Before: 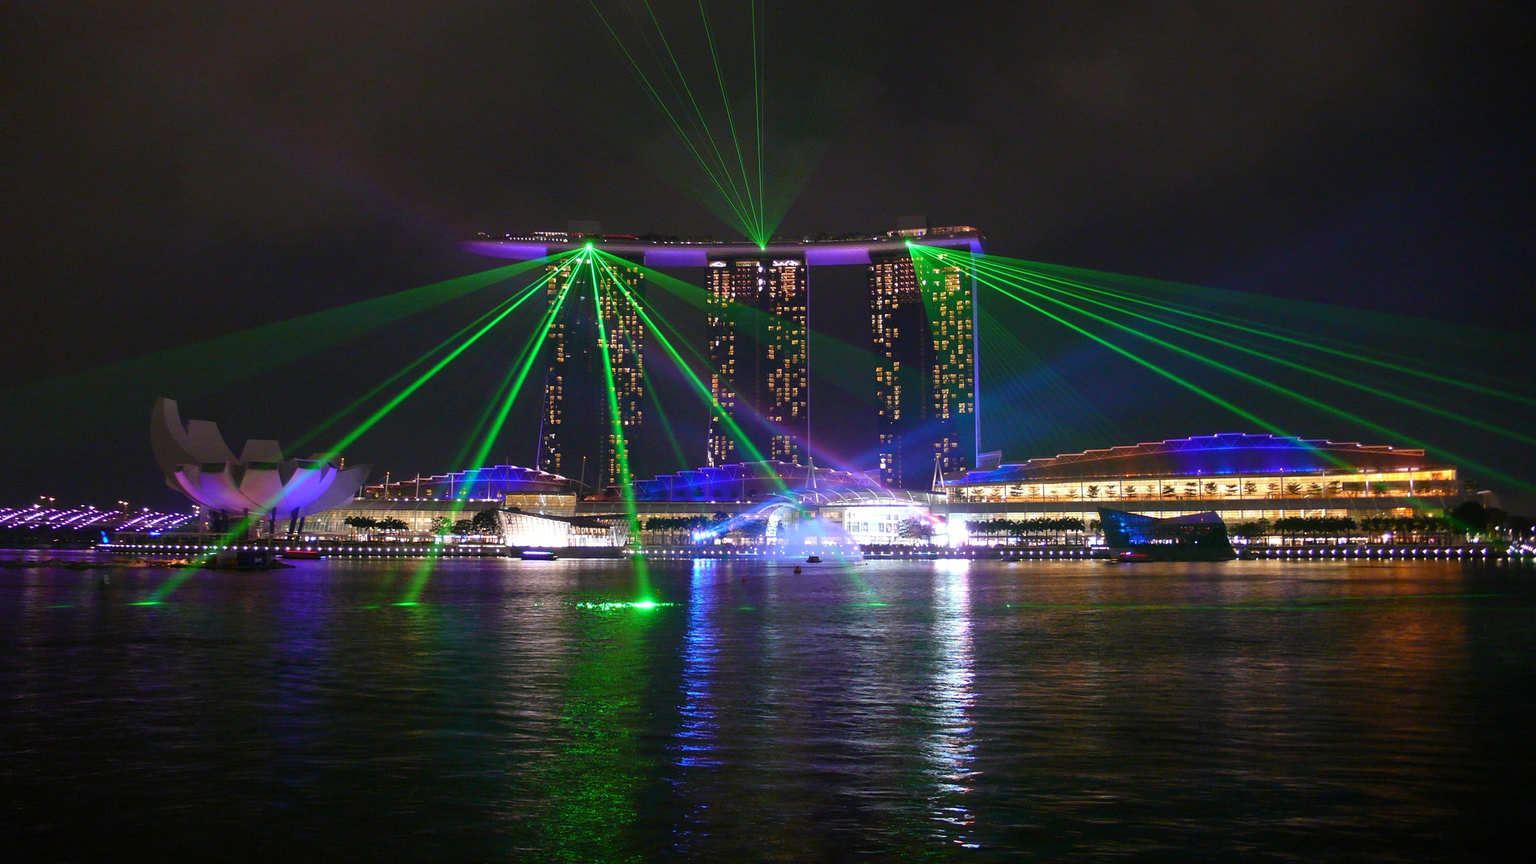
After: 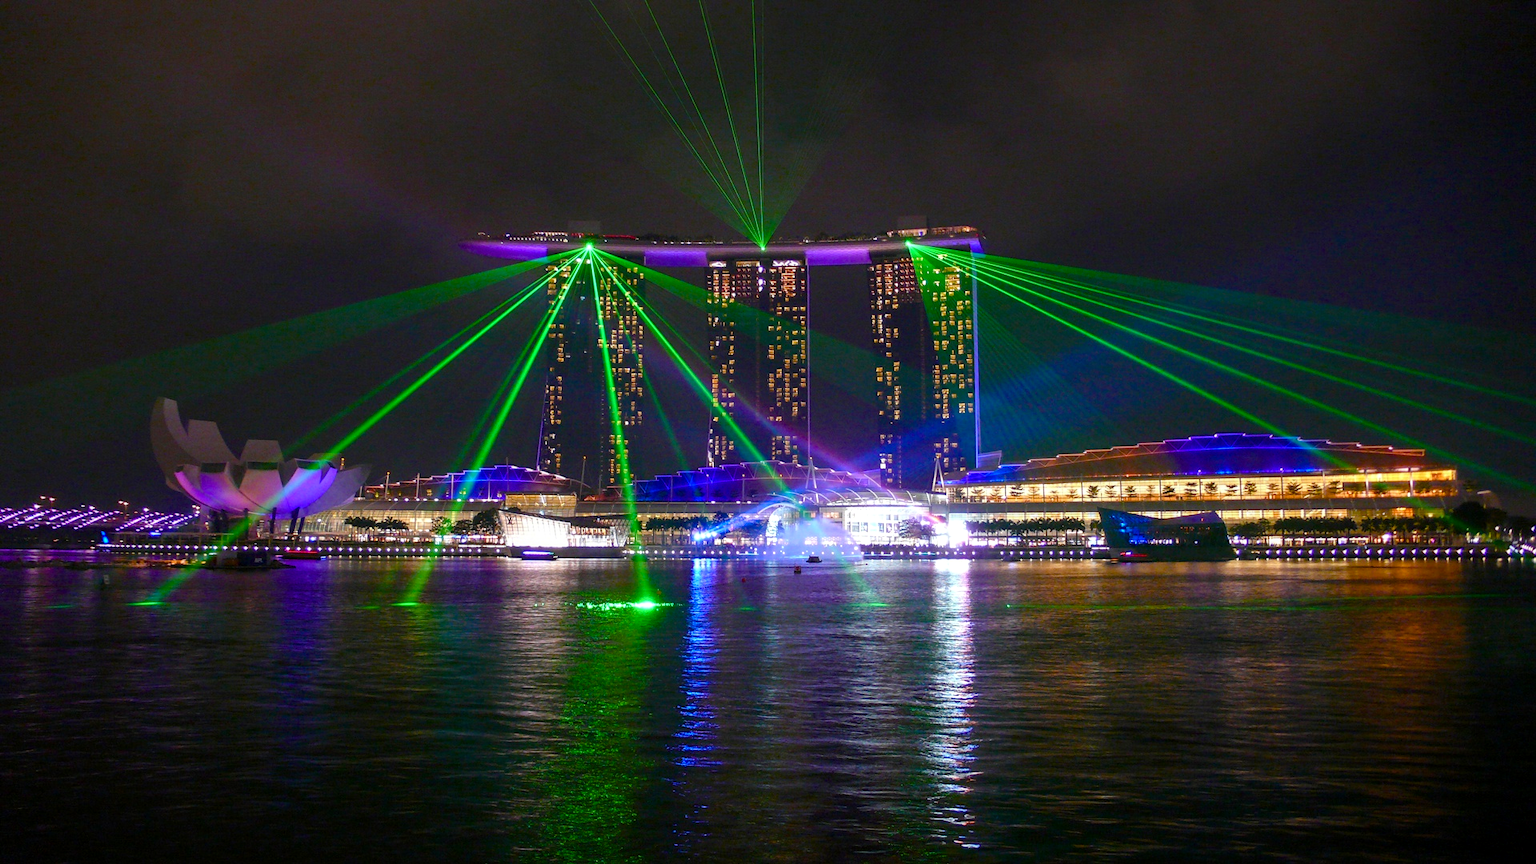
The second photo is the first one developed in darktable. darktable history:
local contrast: on, module defaults
color balance rgb: perceptual saturation grading › global saturation 20%, perceptual saturation grading › highlights -25.735%, perceptual saturation grading › shadows 24.411%, global vibrance 20%
